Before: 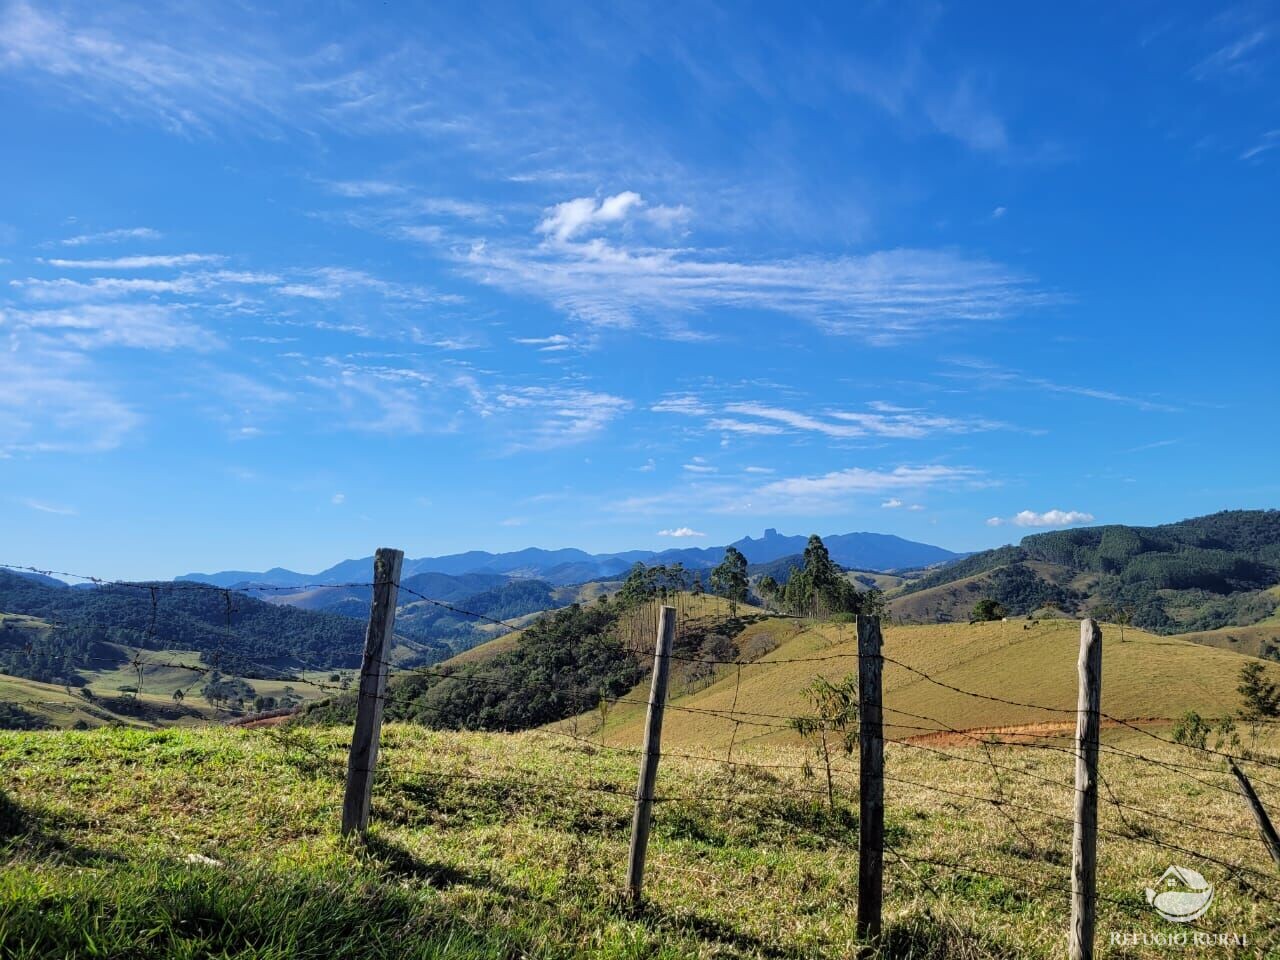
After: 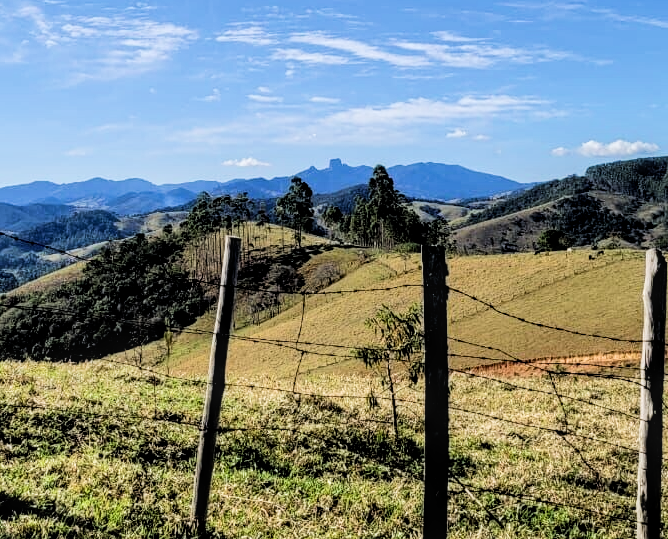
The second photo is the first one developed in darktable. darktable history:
filmic rgb: black relative exposure -5.08 EV, white relative exposure 3.54 EV, hardness 3.17, contrast 1.403, highlights saturation mix -49.33%
crop: left 34.042%, top 38.548%, right 13.747%, bottom 5.238%
local contrast: on, module defaults
tone equalizer: -8 EV -0.451 EV, -7 EV -0.422 EV, -6 EV -0.342 EV, -5 EV -0.225 EV, -3 EV 0.207 EV, -2 EV 0.33 EV, -1 EV 0.385 EV, +0 EV 0.392 EV, edges refinement/feathering 500, mask exposure compensation -1.57 EV, preserve details no
